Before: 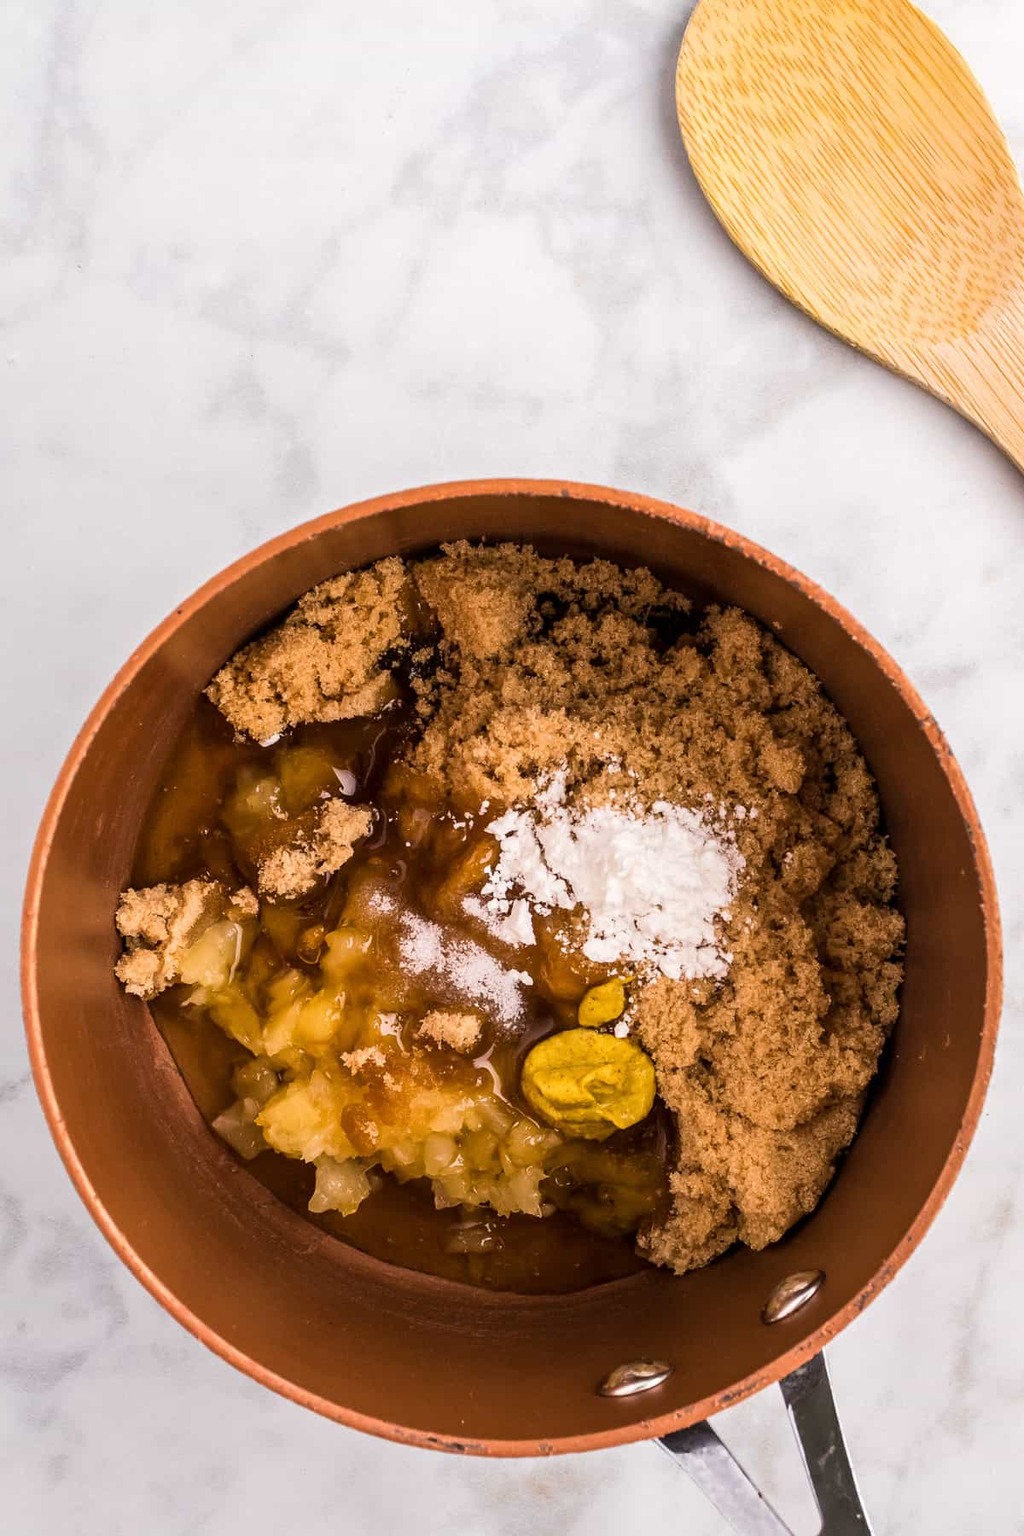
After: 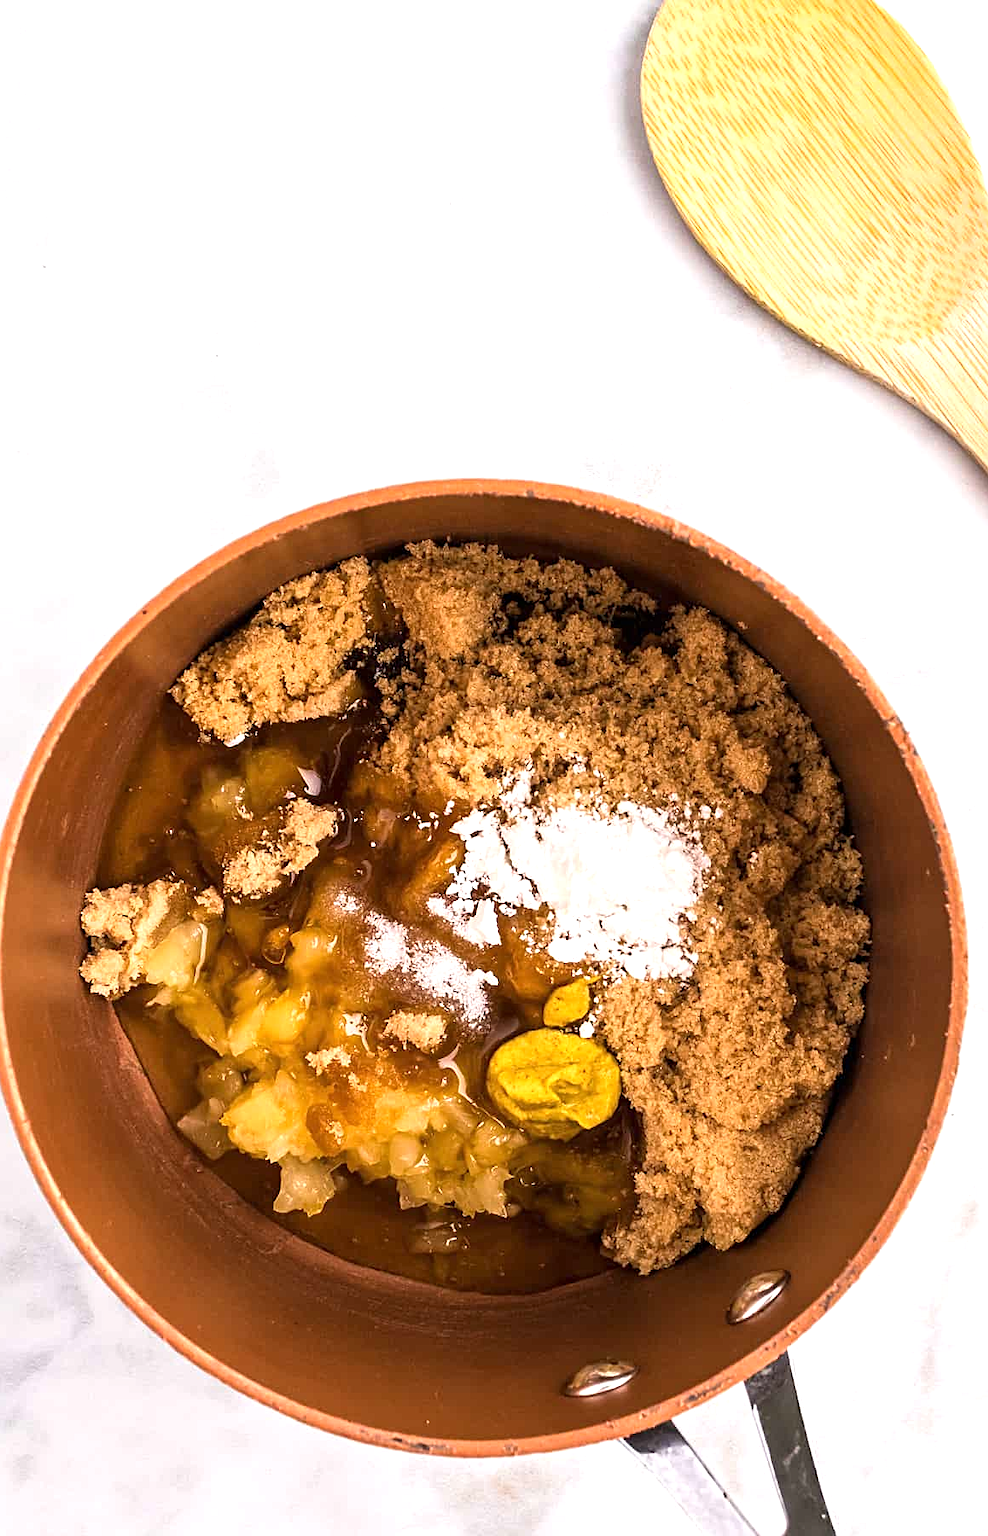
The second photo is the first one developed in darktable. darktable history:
exposure: exposure 0.601 EV, compensate exposure bias true, compensate highlight preservation false
crop and rotate: left 3.498%
sharpen: radius 2.181, amount 0.389, threshold 0.229
